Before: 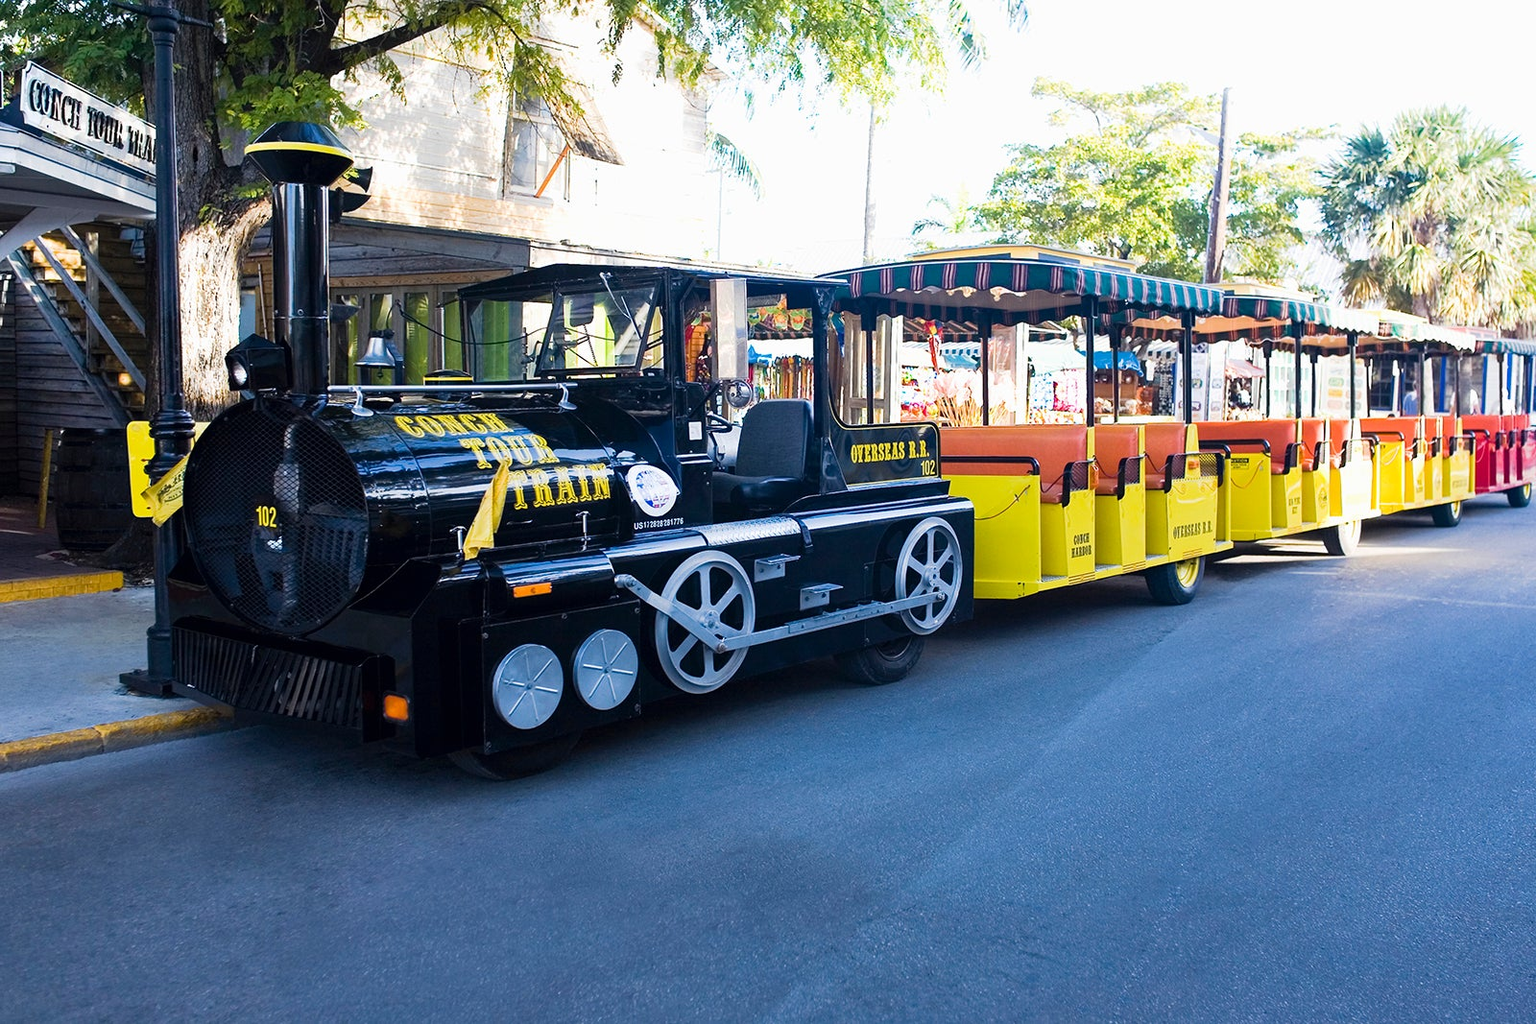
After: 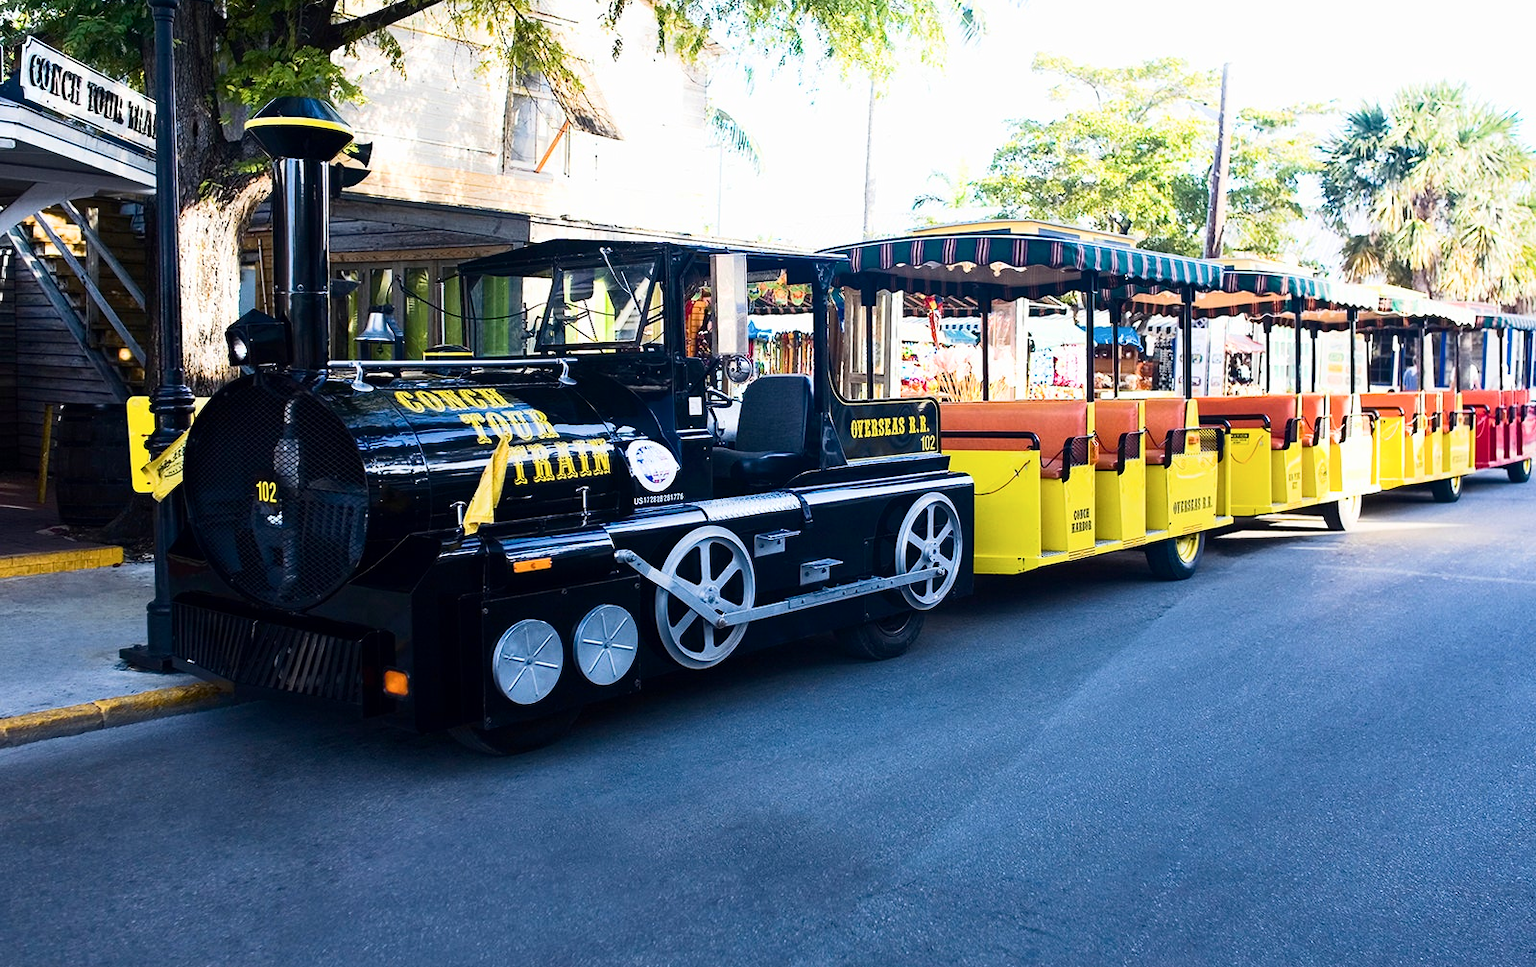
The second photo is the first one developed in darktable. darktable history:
crop and rotate: top 2.479%, bottom 3.018%
contrast brightness saturation: contrast 0.22
